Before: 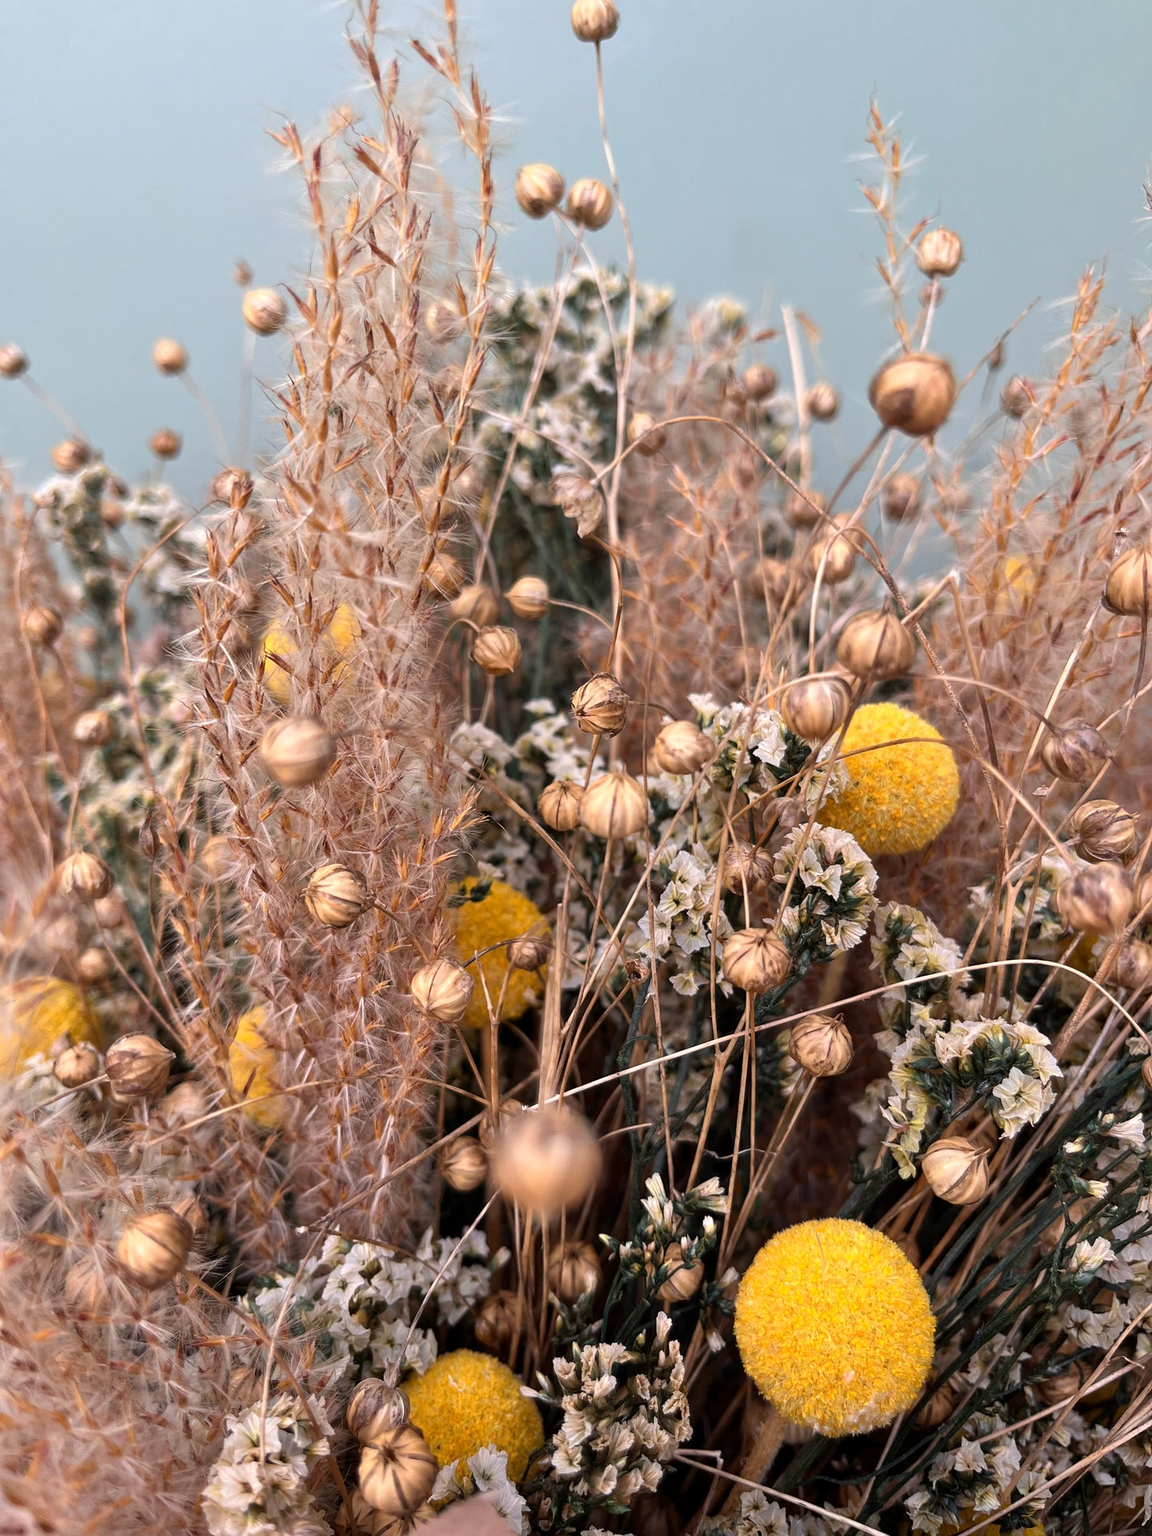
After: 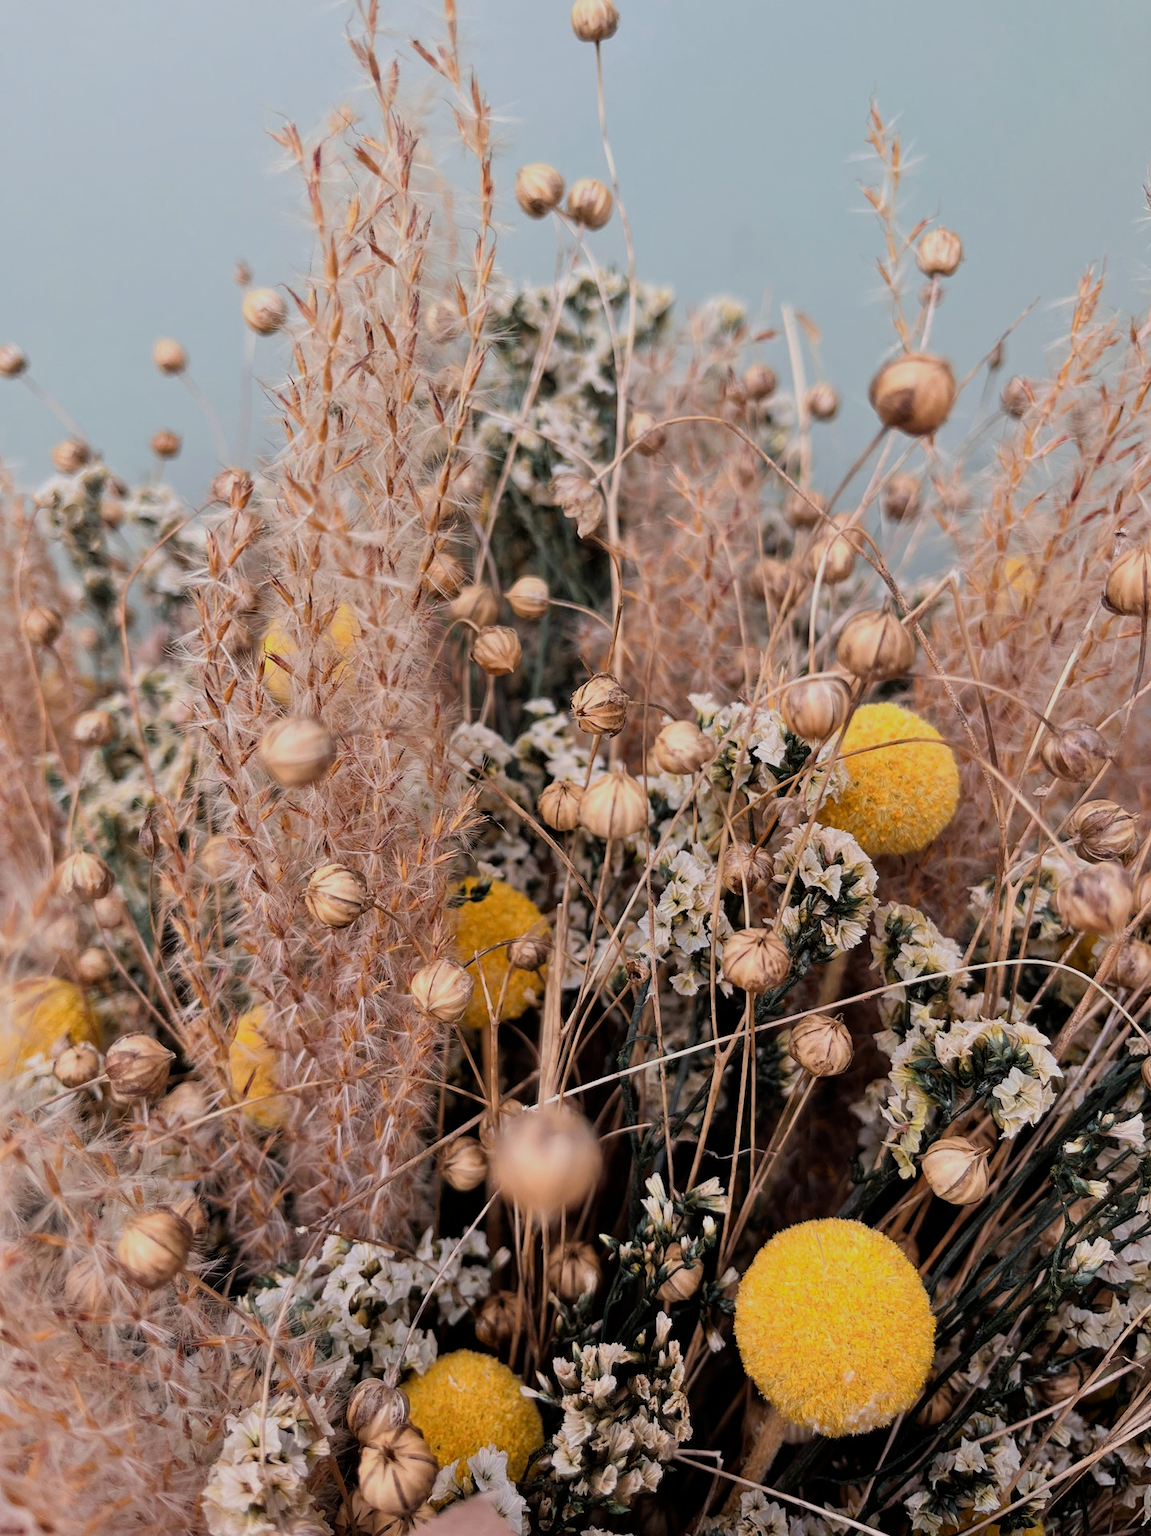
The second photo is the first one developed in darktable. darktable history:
filmic rgb: black relative exposure -7.65 EV, white relative exposure 4.56 EV, hardness 3.61, contrast 0.997, iterations of high-quality reconstruction 0
